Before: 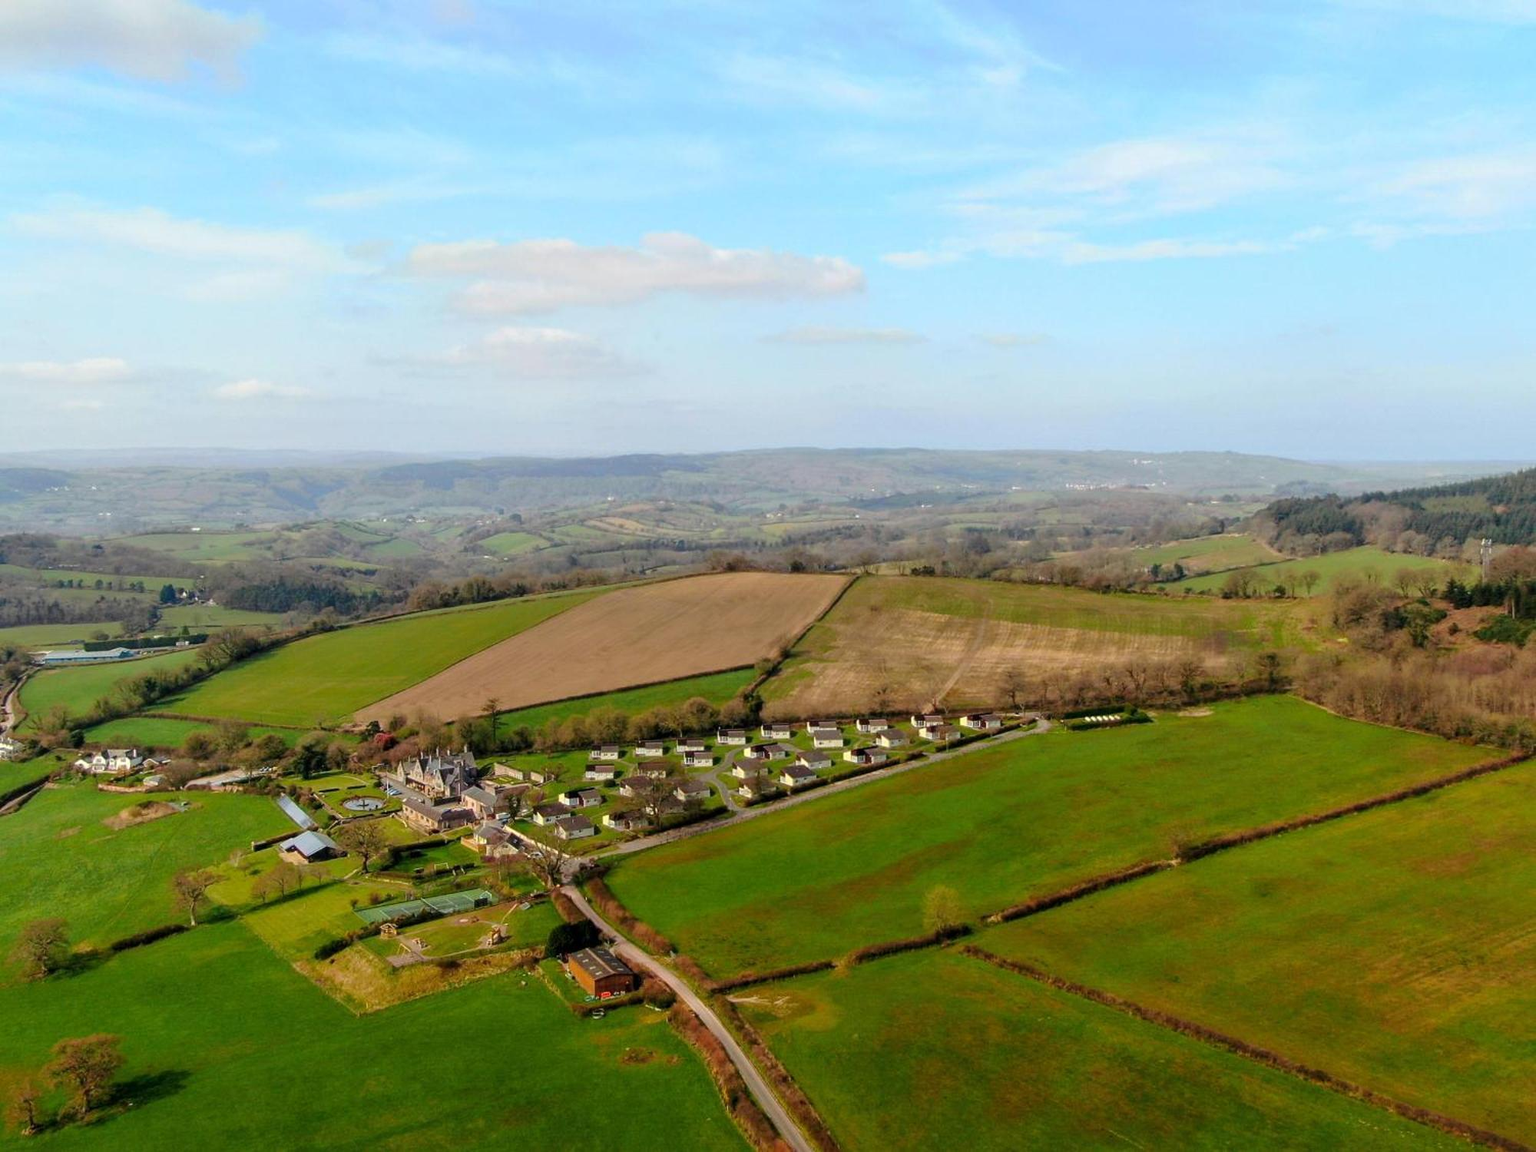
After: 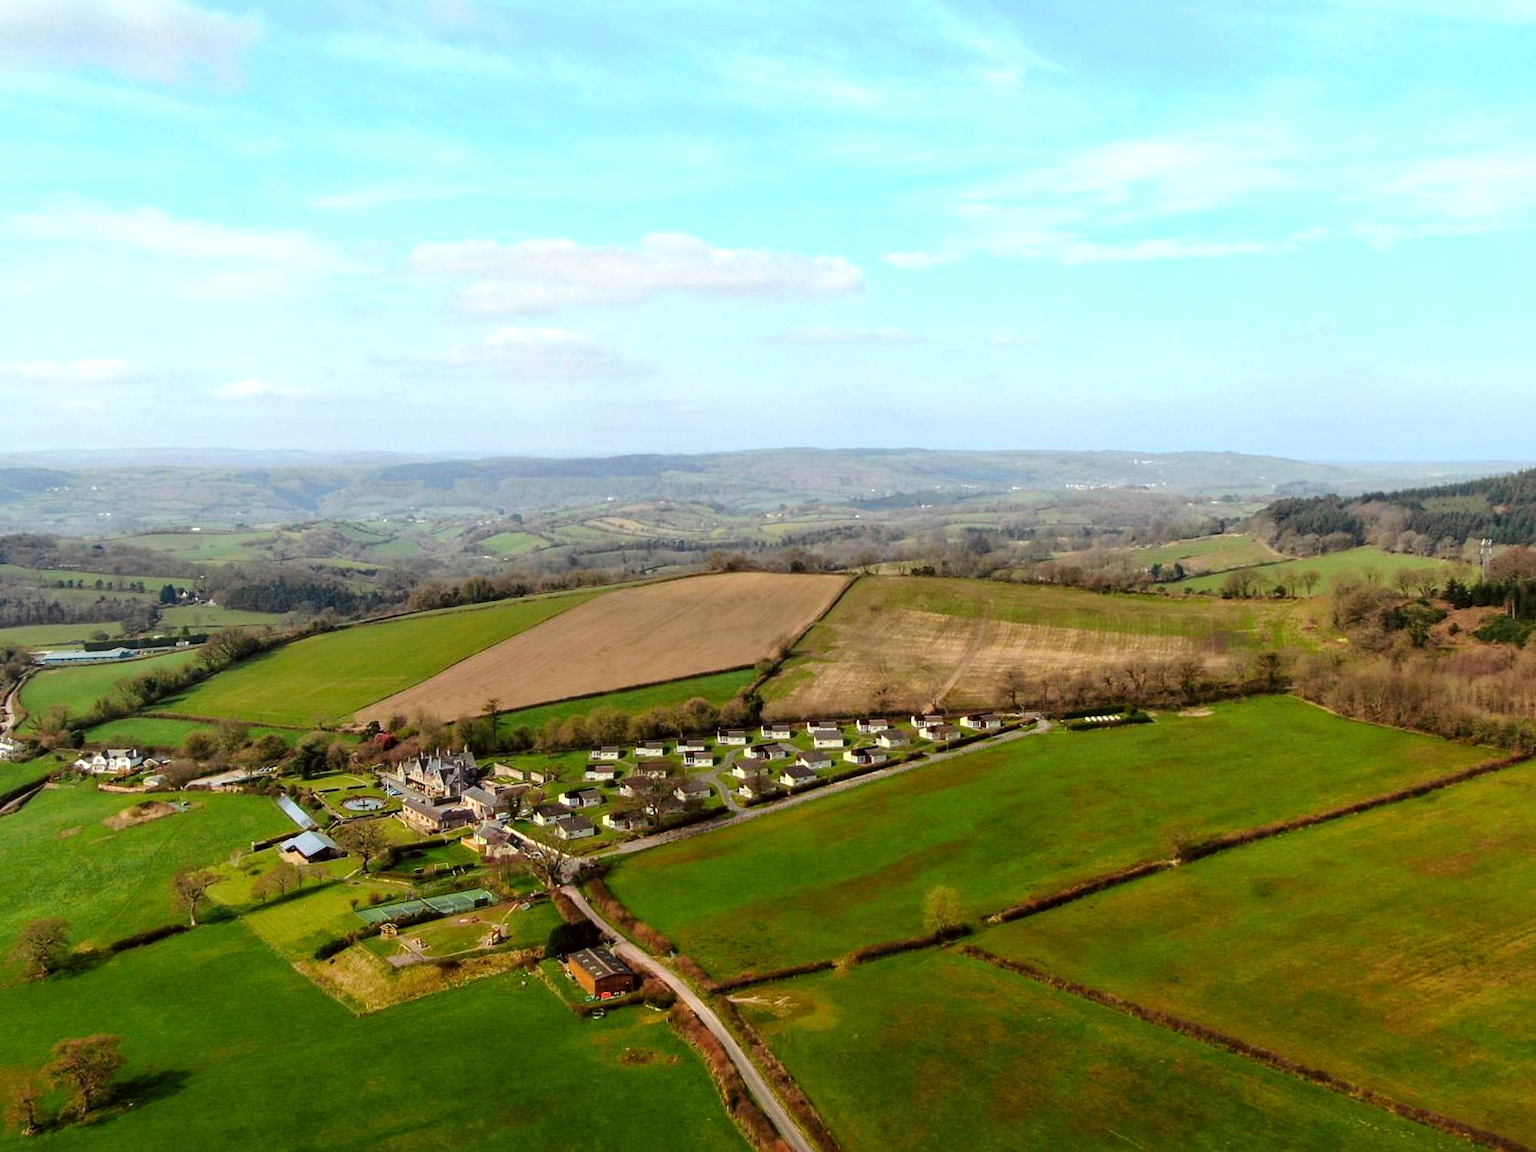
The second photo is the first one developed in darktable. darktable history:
tone equalizer: -8 EV -0.417 EV, -7 EV -0.389 EV, -6 EV -0.333 EV, -5 EV -0.222 EV, -3 EV 0.222 EV, -2 EV 0.333 EV, -1 EV 0.389 EV, +0 EV 0.417 EV, edges refinement/feathering 500, mask exposure compensation -1.57 EV, preserve details no
color correction: highlights a* -2.73, highlights b* -2.09, shadows a* 2.41, shadows b* 2.73
